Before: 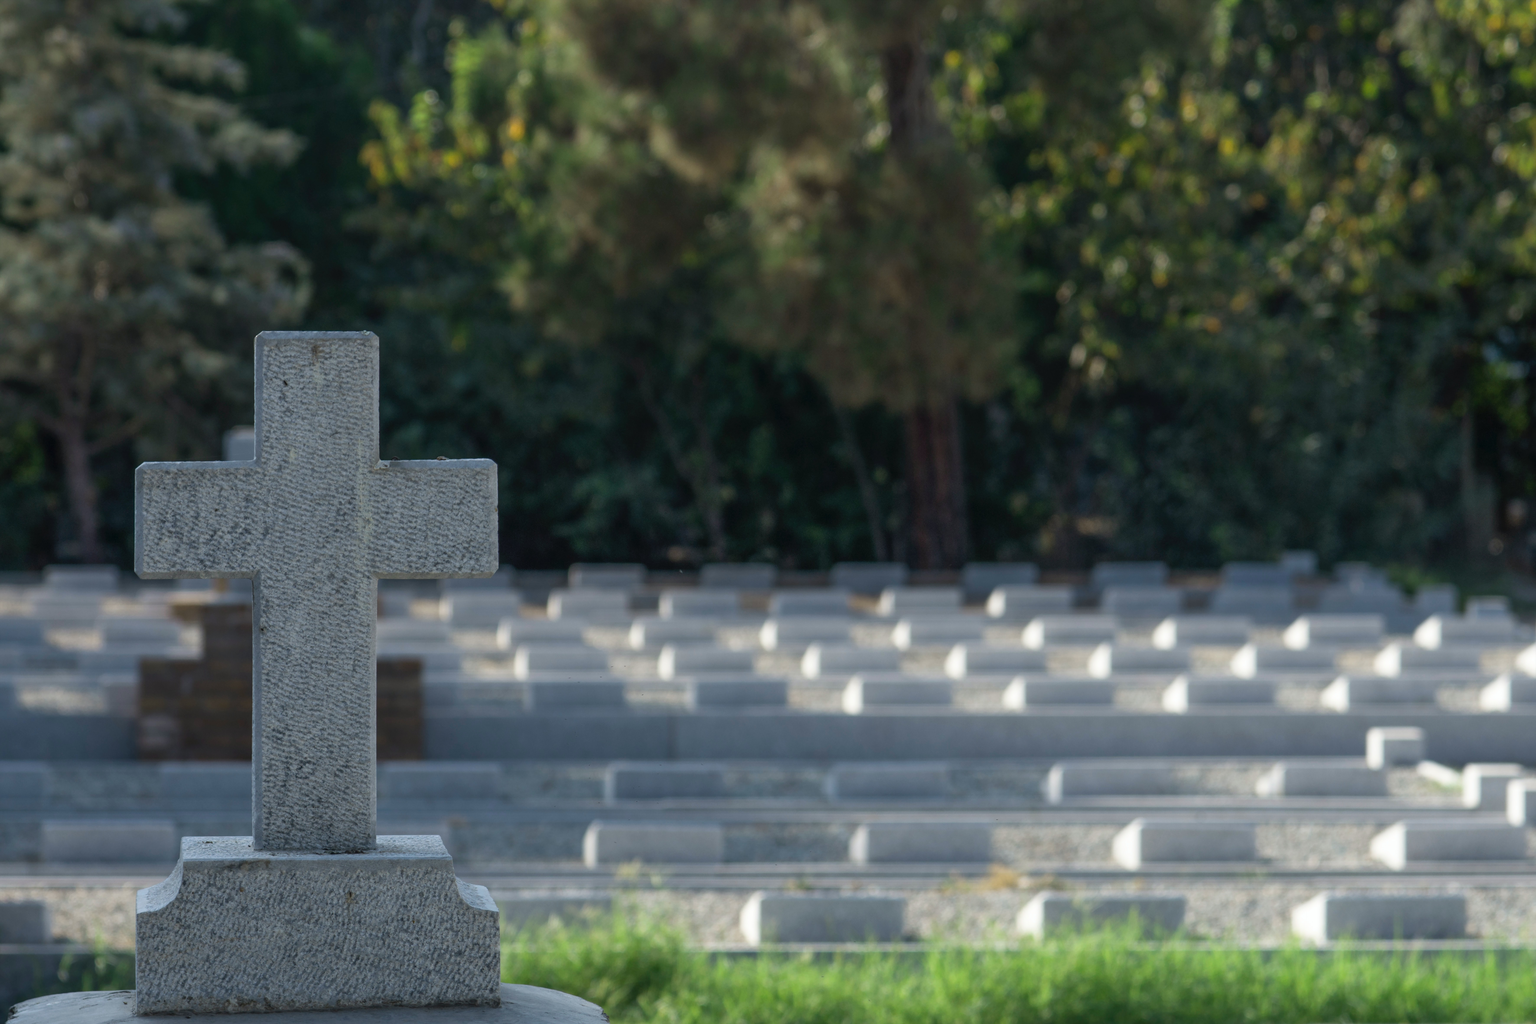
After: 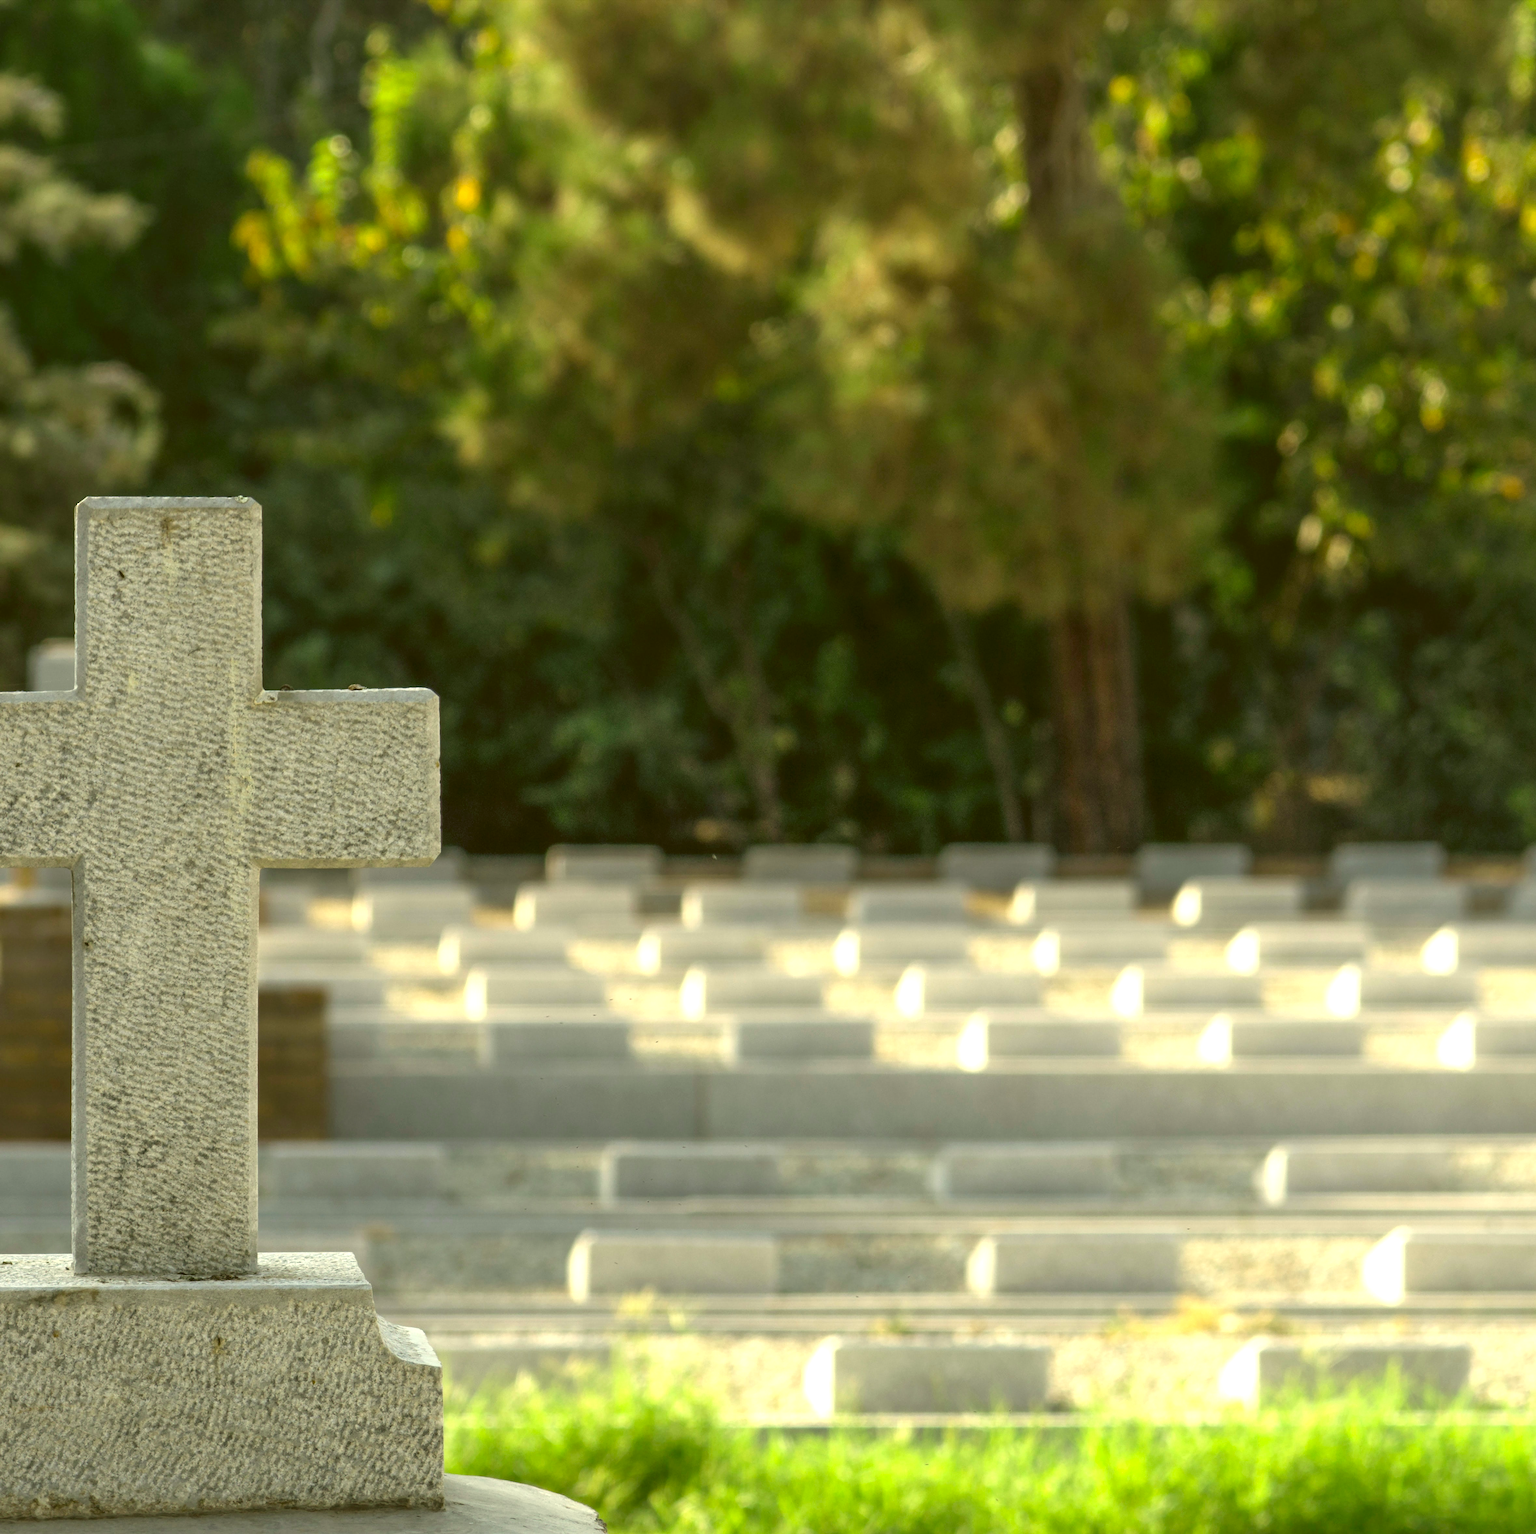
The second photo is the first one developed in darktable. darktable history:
color correction: highlights a* 0.161, highlights b* 29.68, shadows a* -0.219, shadows b* 21.69
exposure: black level correction 0, exposure 1.2 EV, compensate highlight preservation false
crop and rotate: left 13.328%, right 19.963%
